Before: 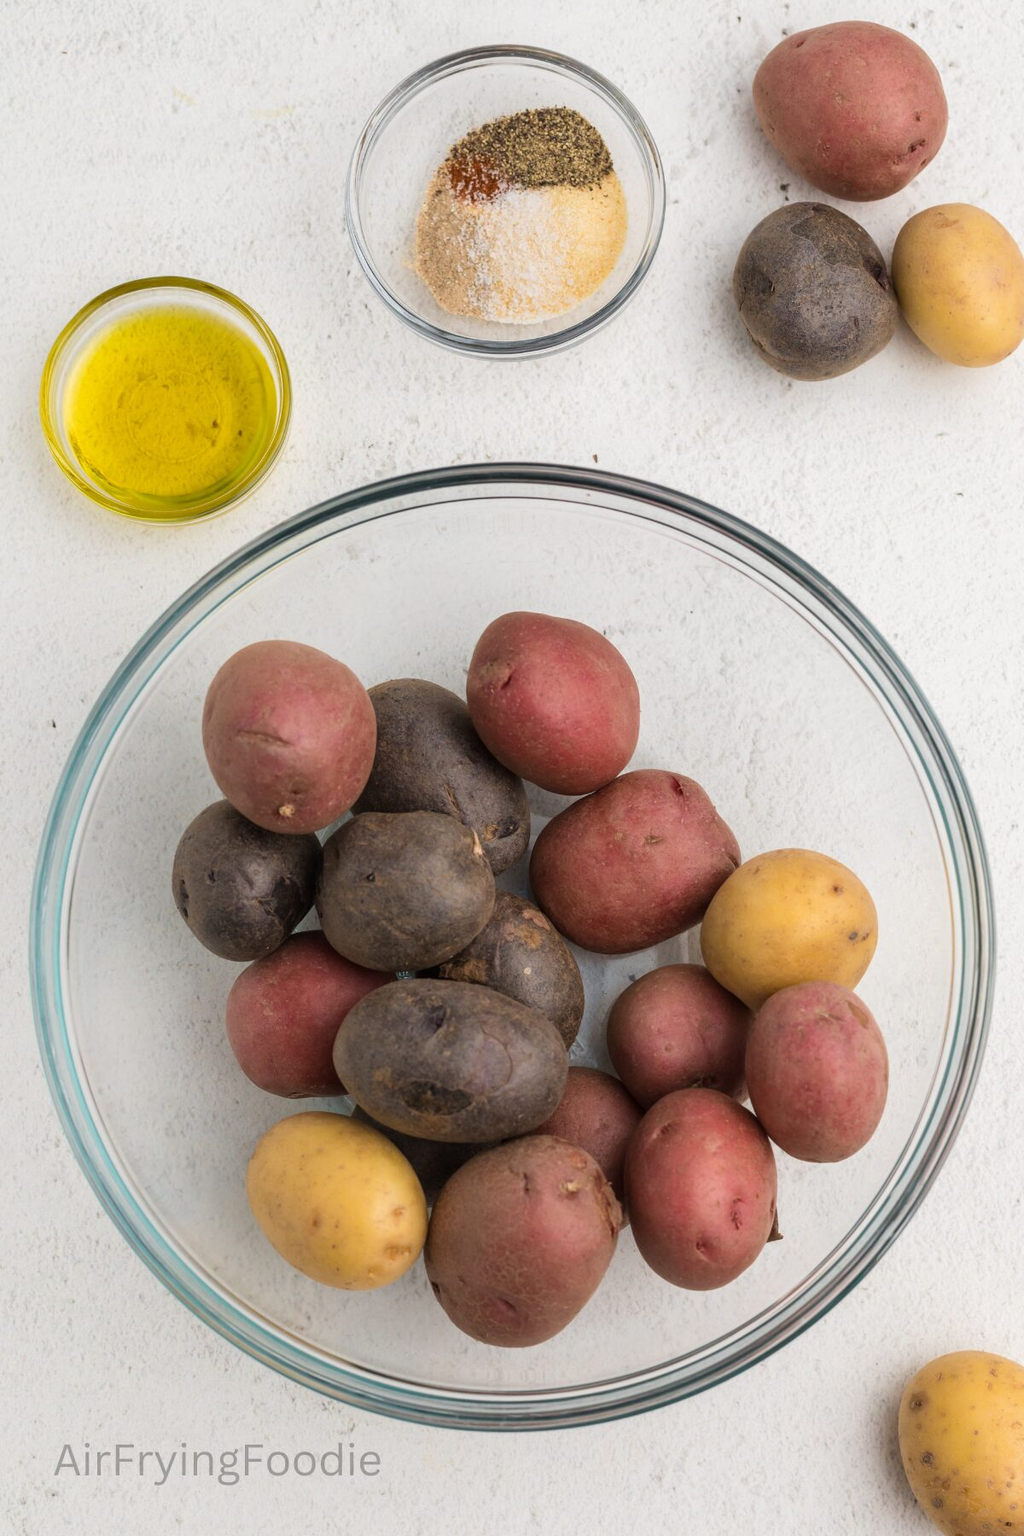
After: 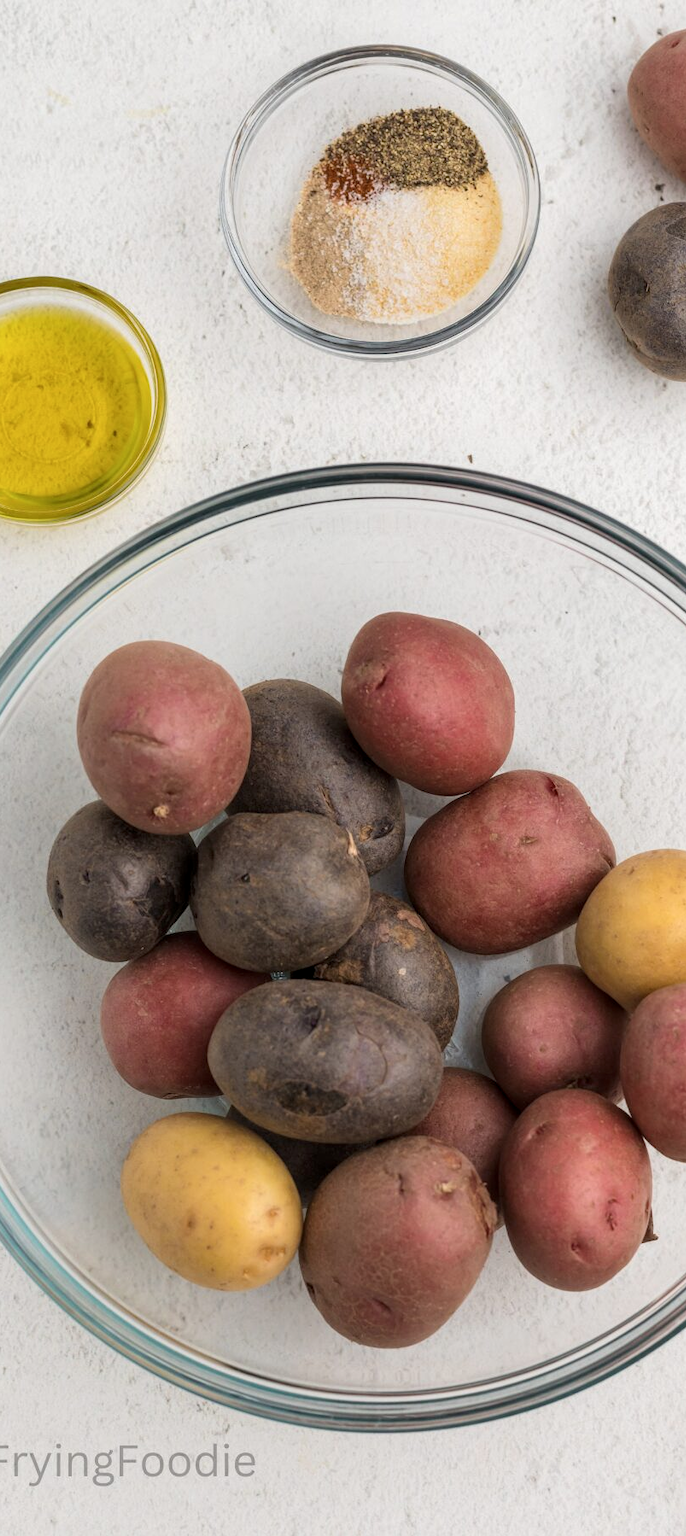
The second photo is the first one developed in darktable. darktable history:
local contrast: highlights 100%, shadows 100%, detail 119%, midtone range 0.2
crop and rotate: left 12.274%, right 20.718%
contrast brightness saturation: saturation -0.047
